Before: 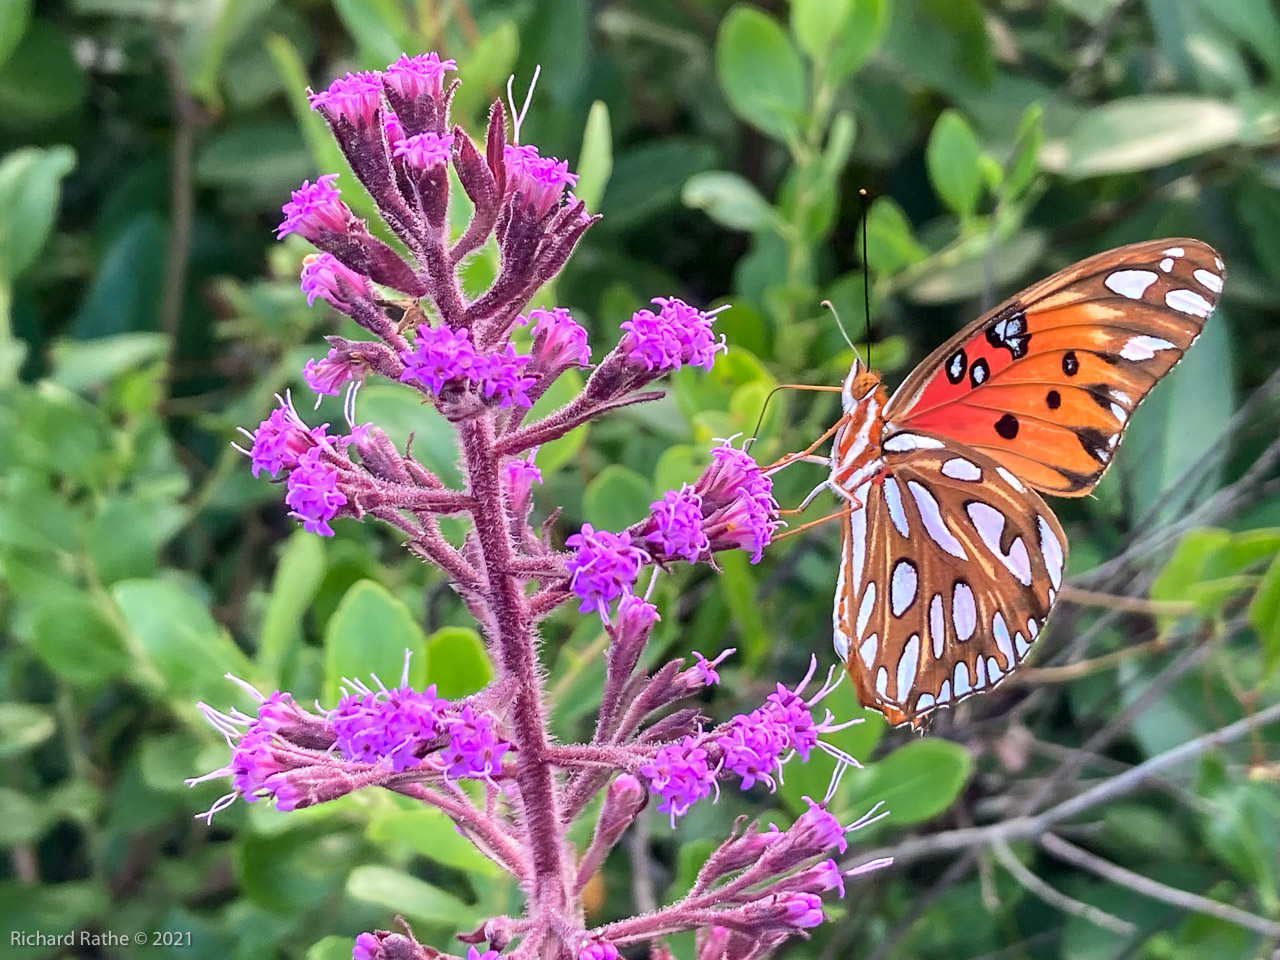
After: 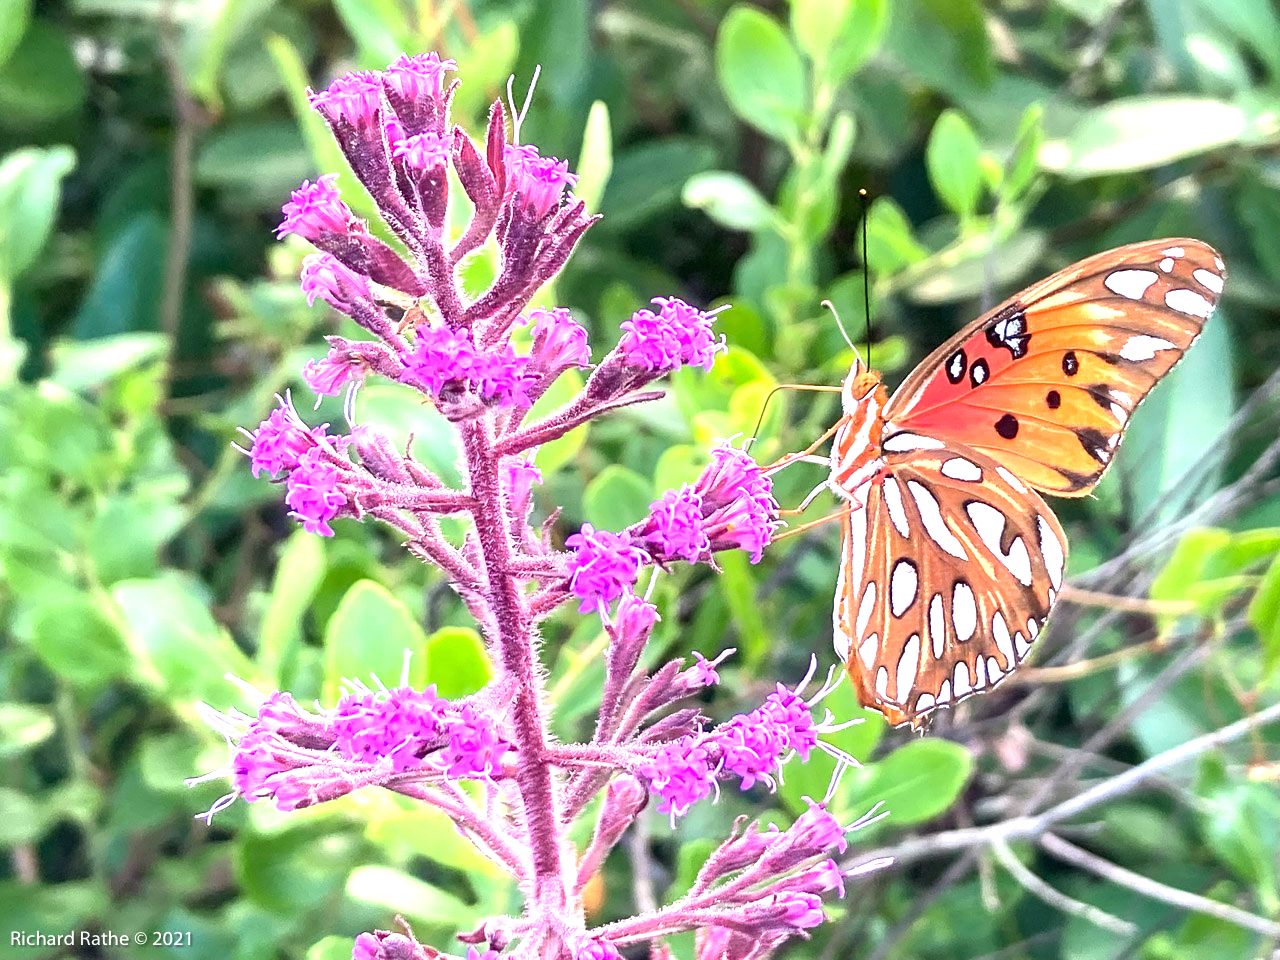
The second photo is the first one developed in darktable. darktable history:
exposure: exposure 1.211 EV, compensate highlight preservation false
